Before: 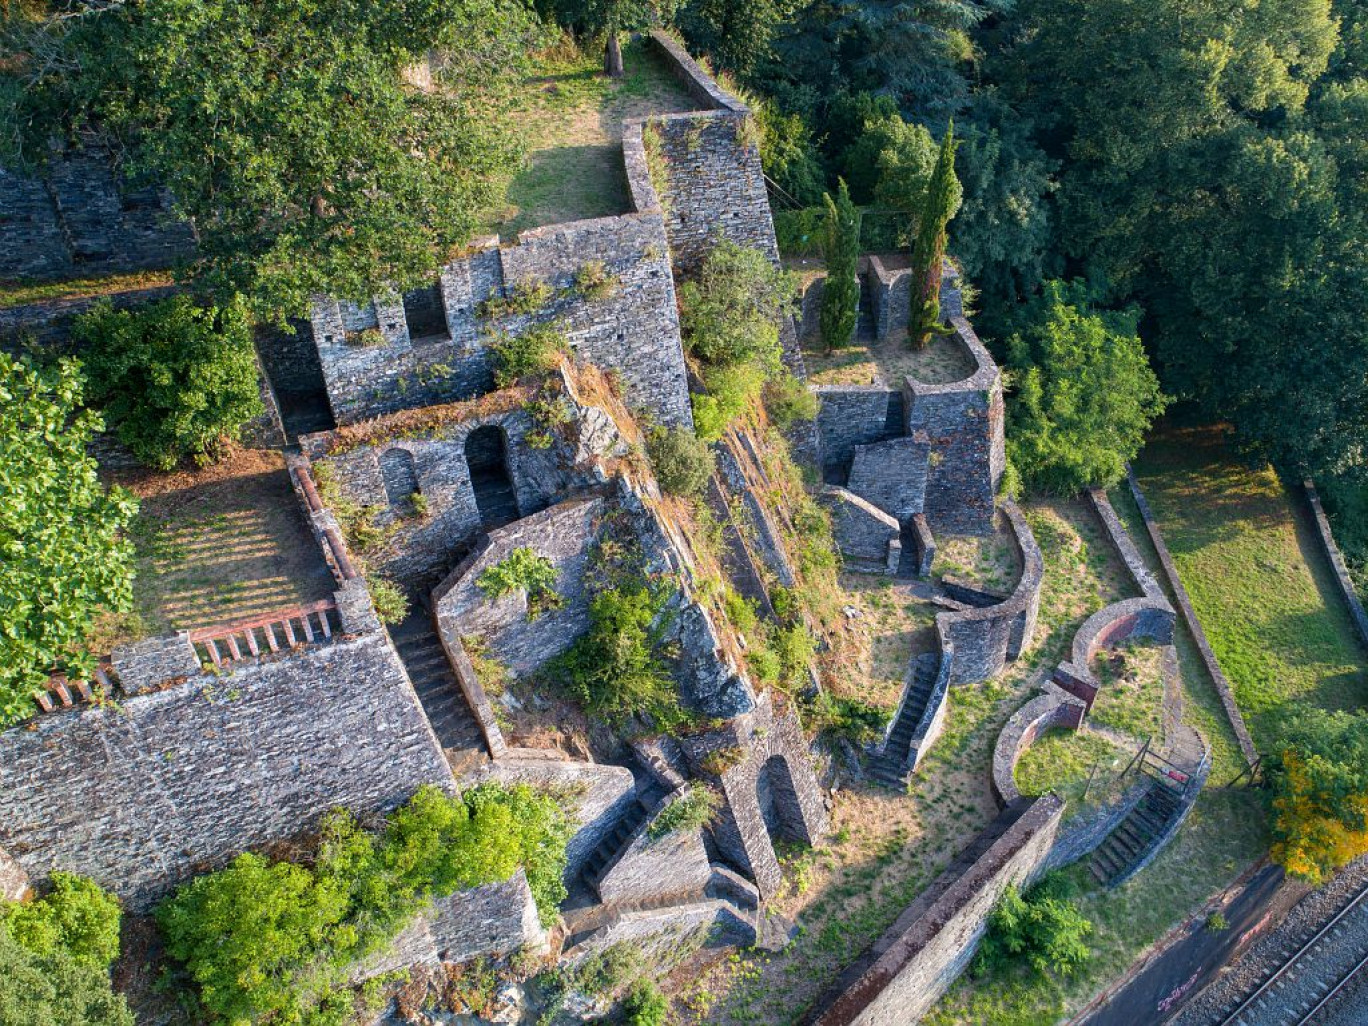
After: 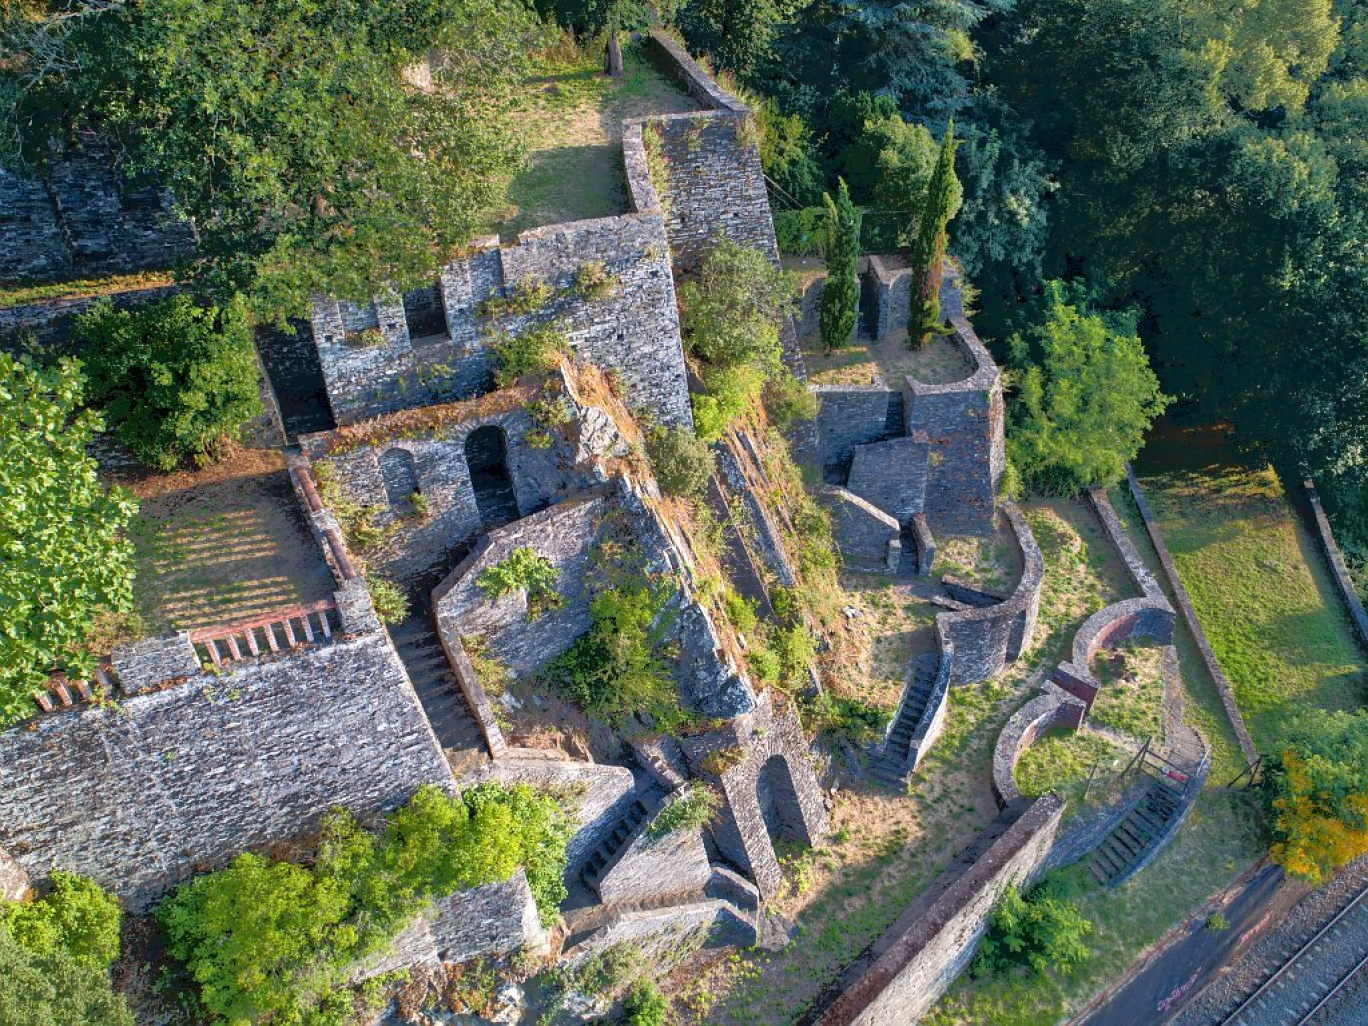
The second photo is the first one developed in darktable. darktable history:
tone equalizer: -7 EV -0.642 EV, -6 EV 1.03 EV, -5 EV -0.483 EV, -4 EV 0.439 EV, -3 EV 0.419 EV, -2 EV 0.176 EV, -1 EV -0.17 EV, +0 EV -0.367 EV
